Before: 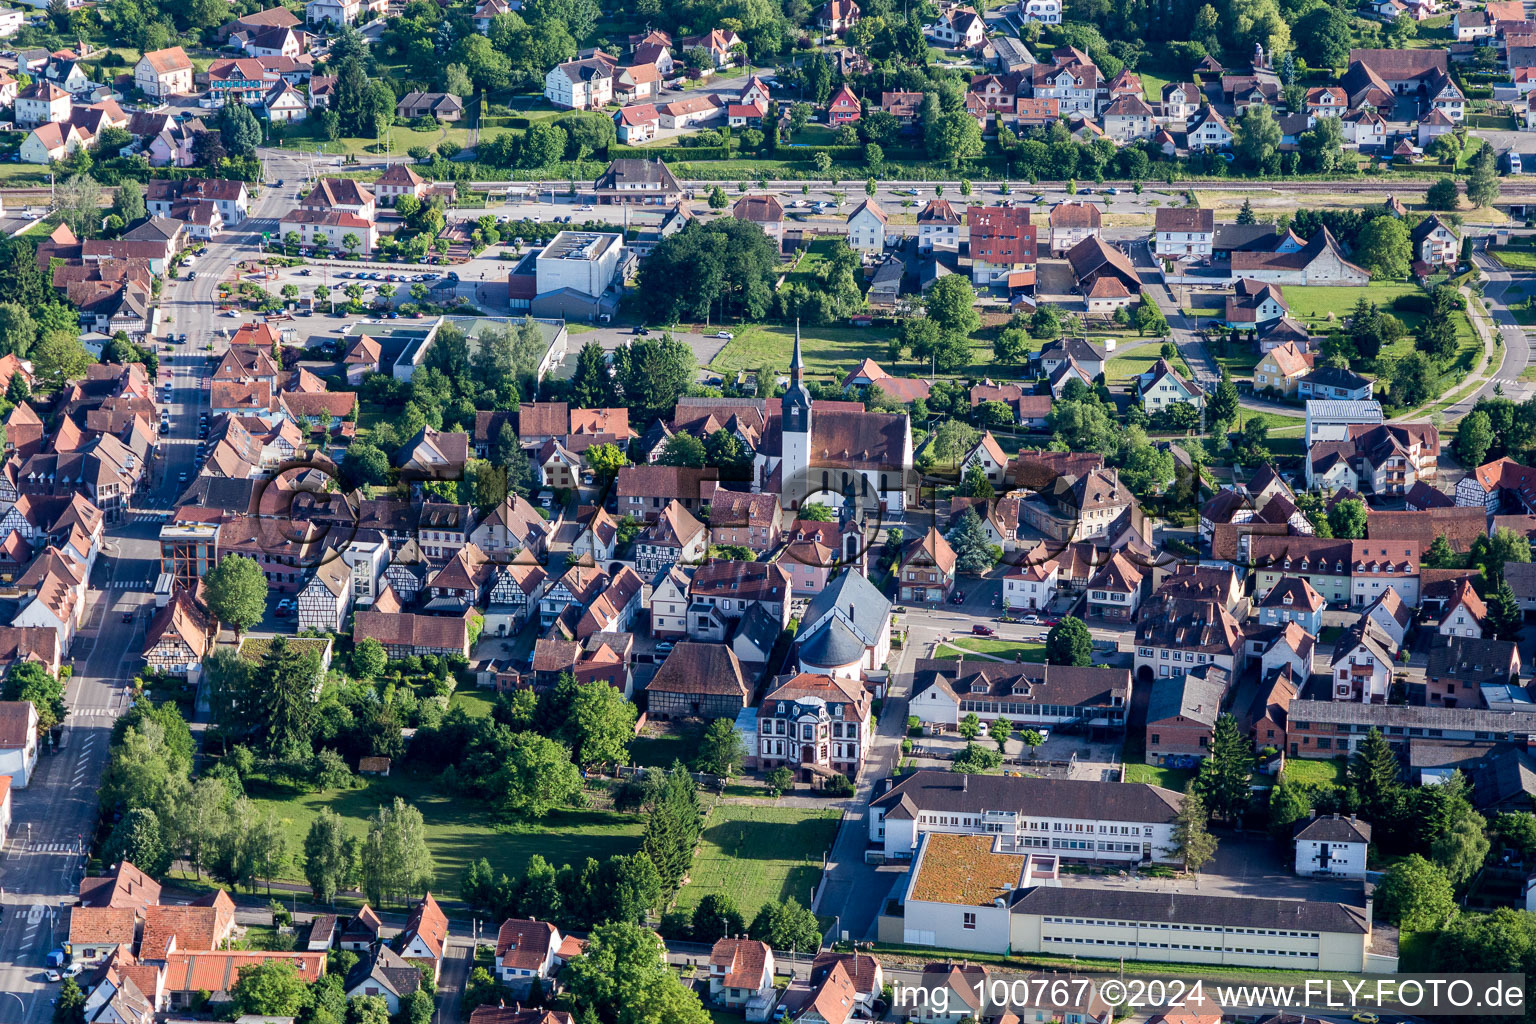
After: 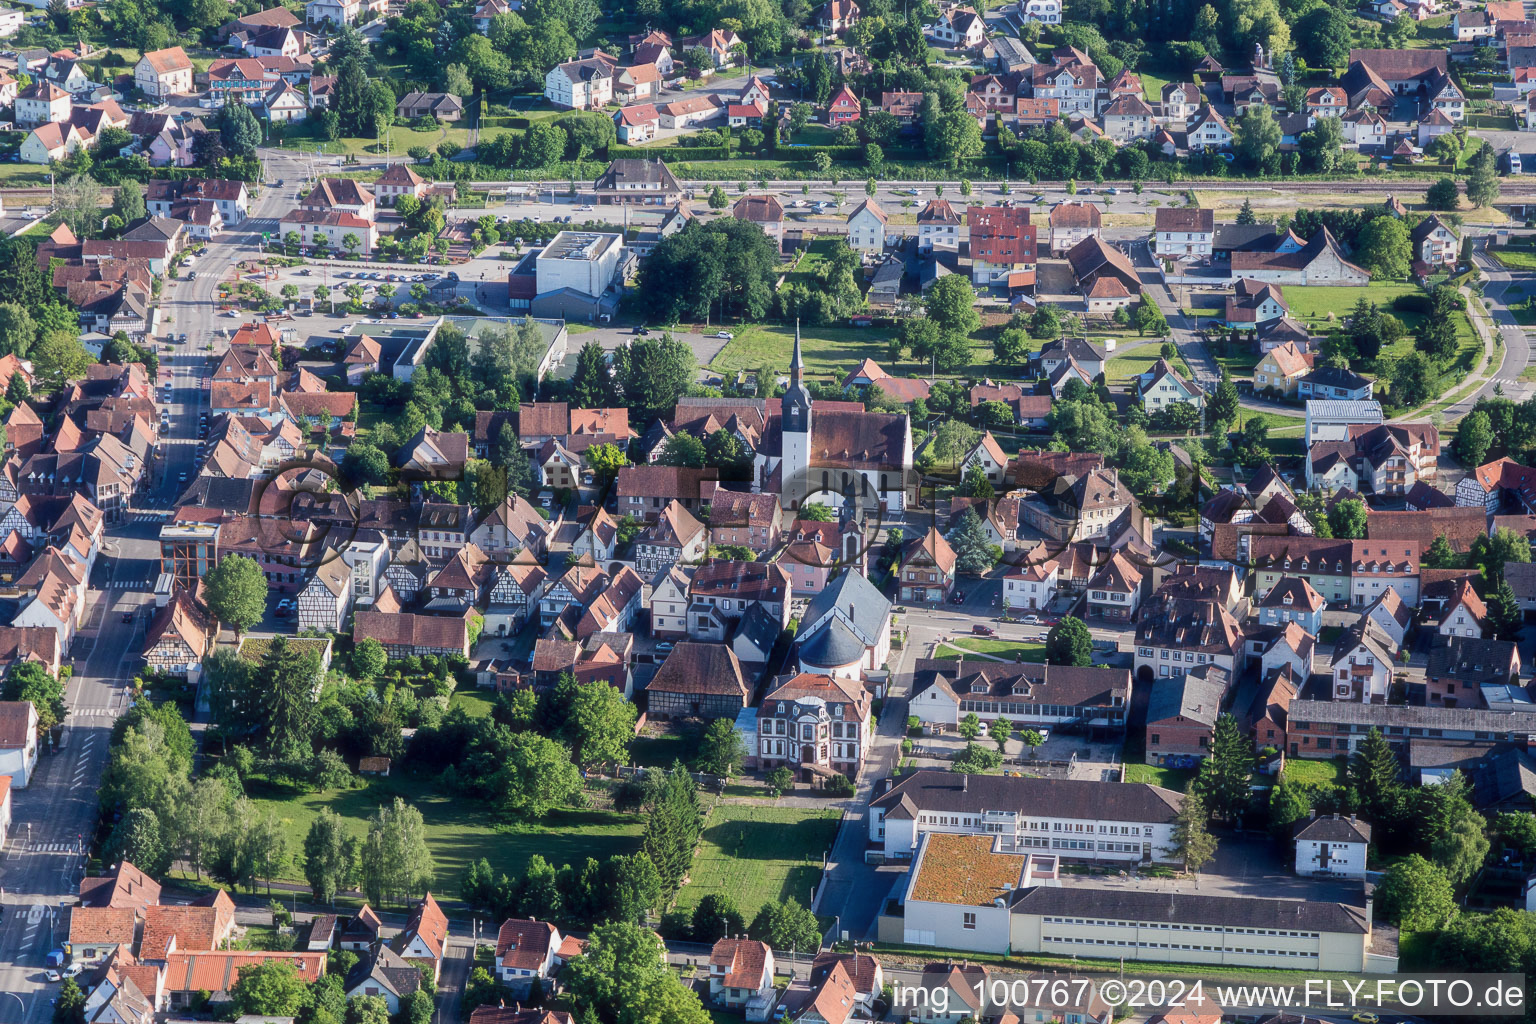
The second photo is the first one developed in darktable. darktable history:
haze removal: strength -0.1, adaptive false
exposure: exposure -0.153 EV, compensate highlight preservation false
